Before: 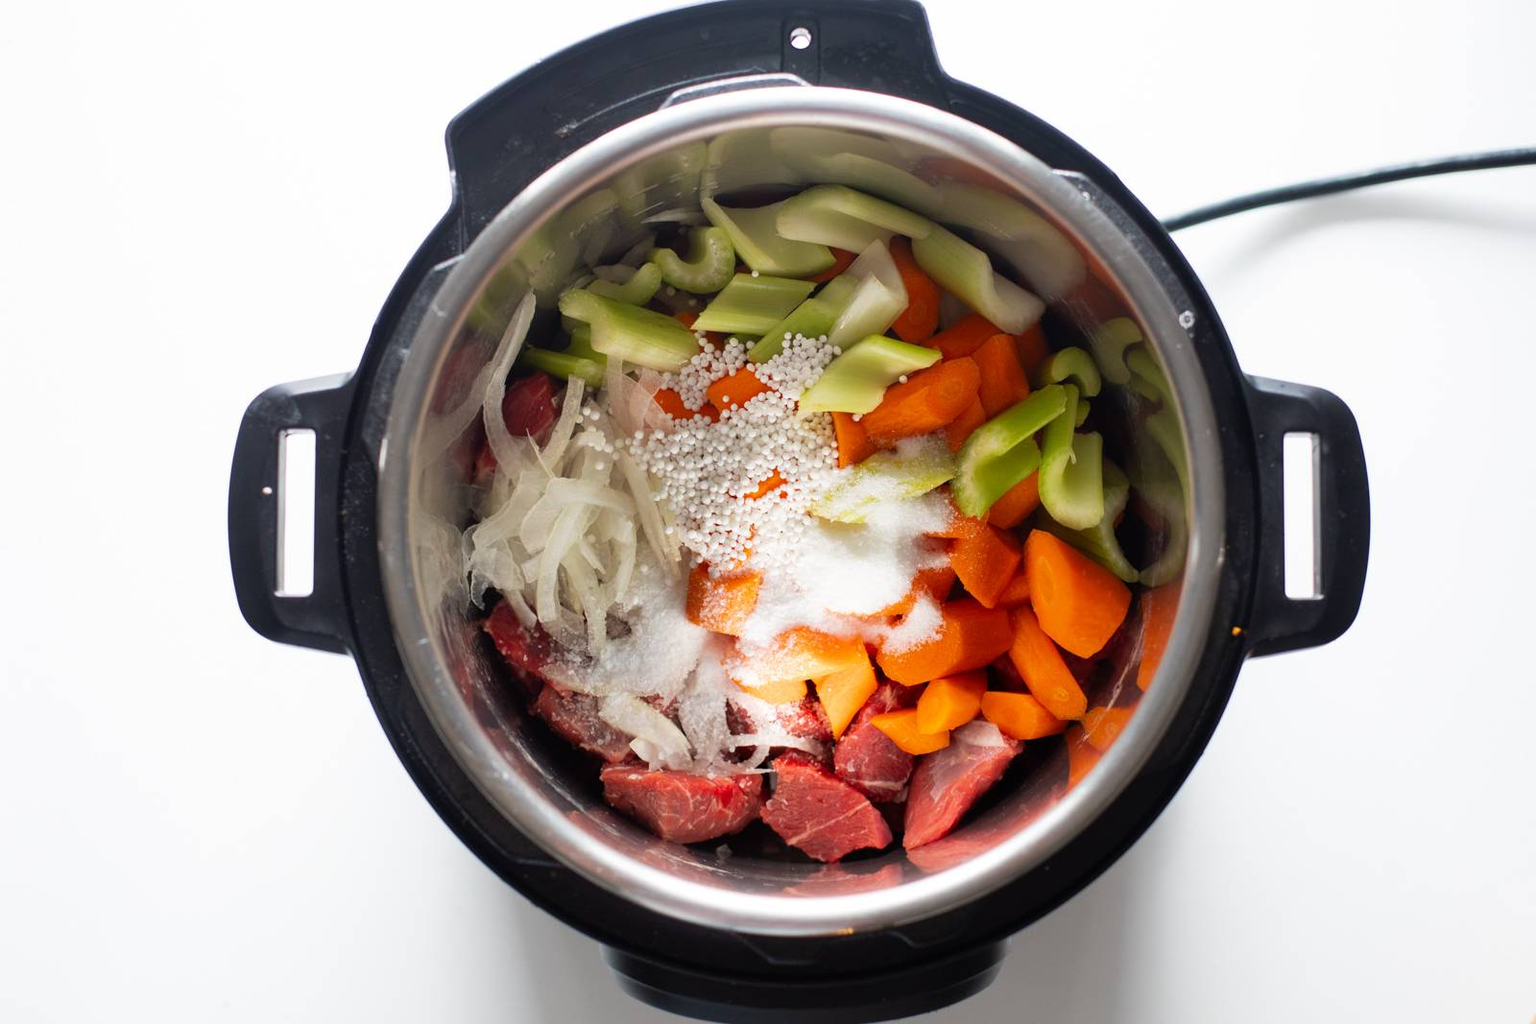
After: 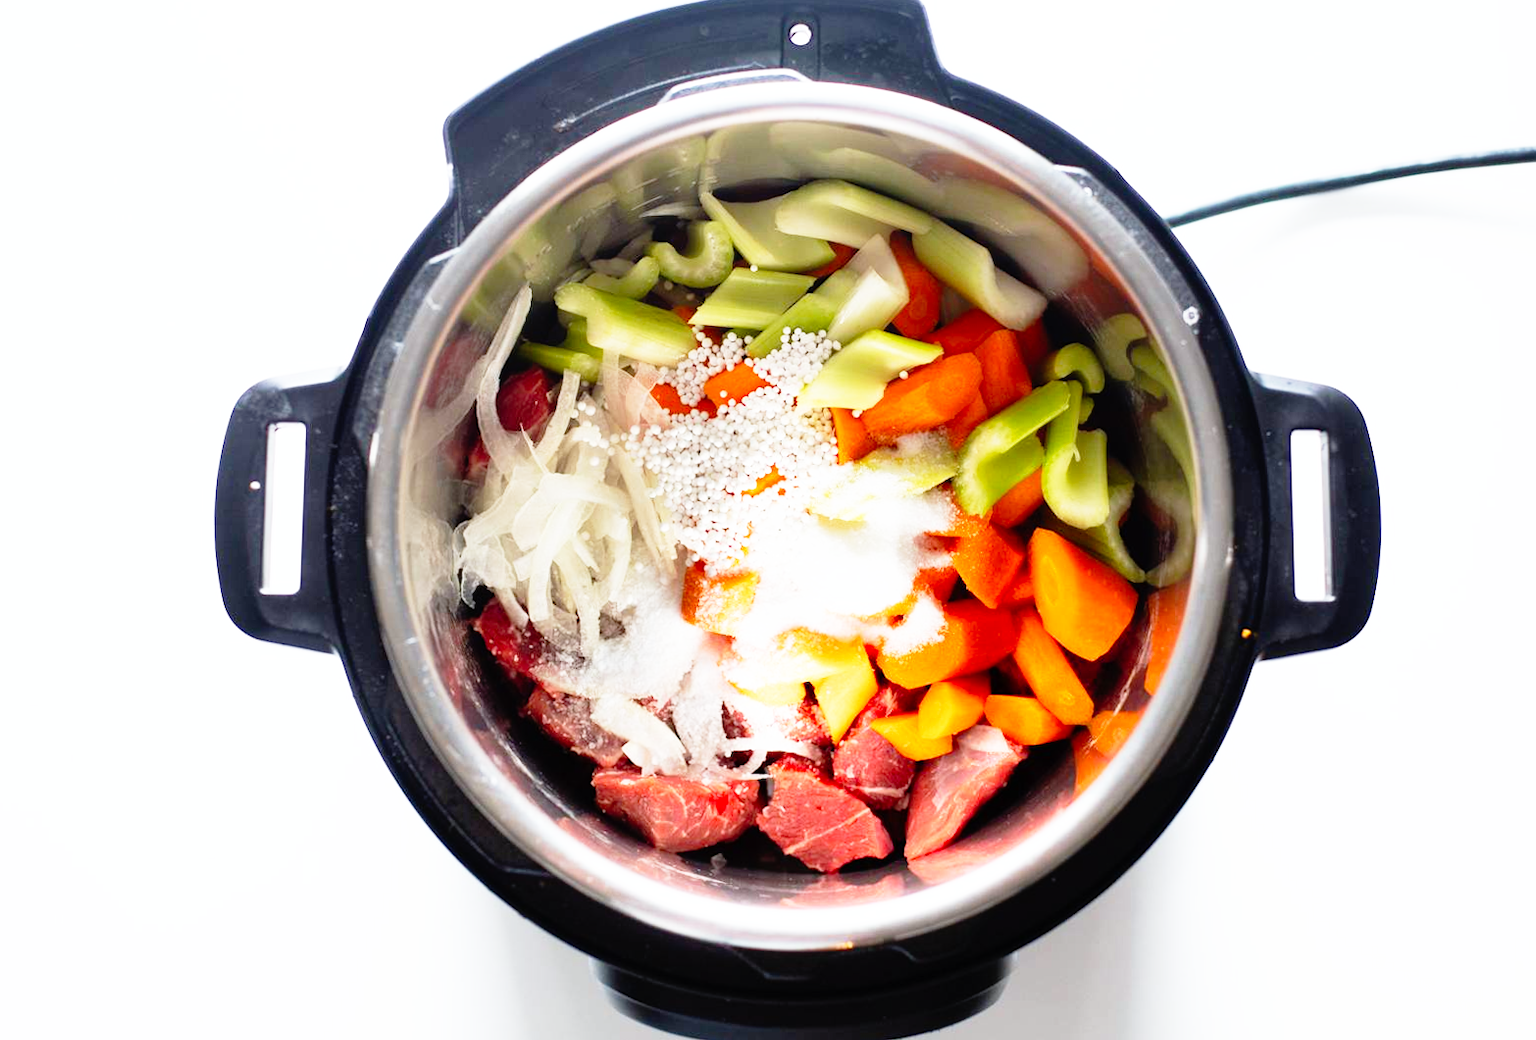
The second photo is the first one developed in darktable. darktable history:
base curve: curves: ch0 [(0, 0) (0.012, 0.01) (0.073, 0.168) (0.31, 0.711) (0.645, 0.957) (1, 1)], preserve colors none
white balance: red 0.982, blue 1.018
rotate and perspective: rotation 0.226°, lens shift (vertical) -0.042, crop left 0.023, crop right 0.982, crop top 0.006, crop bottom 0.994
